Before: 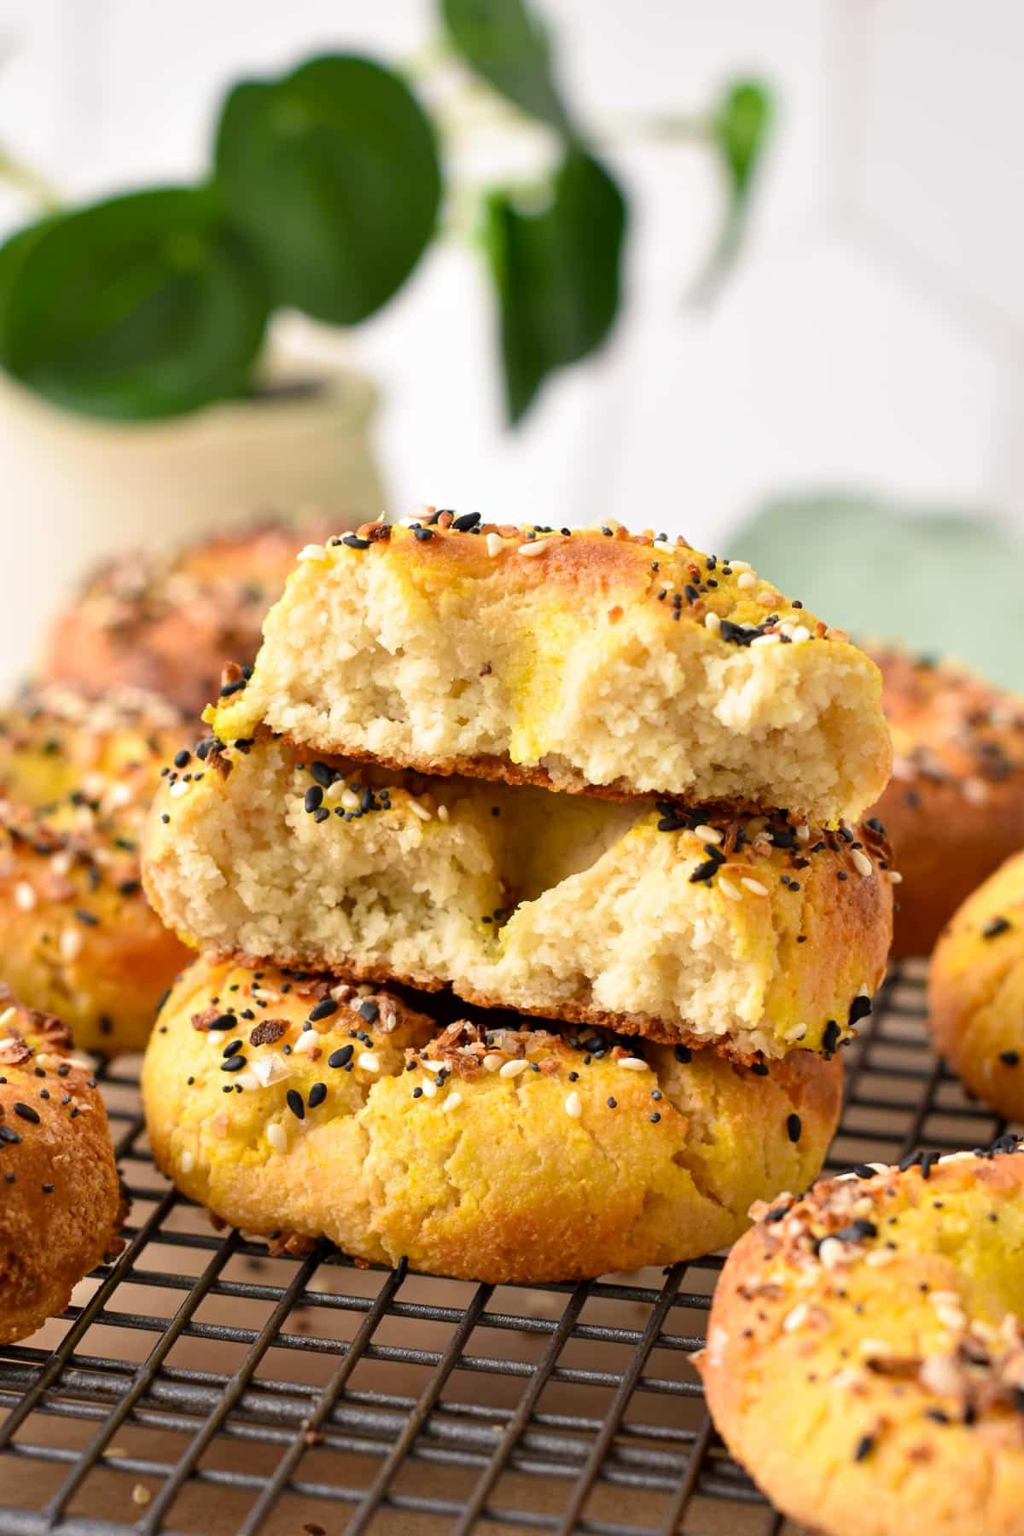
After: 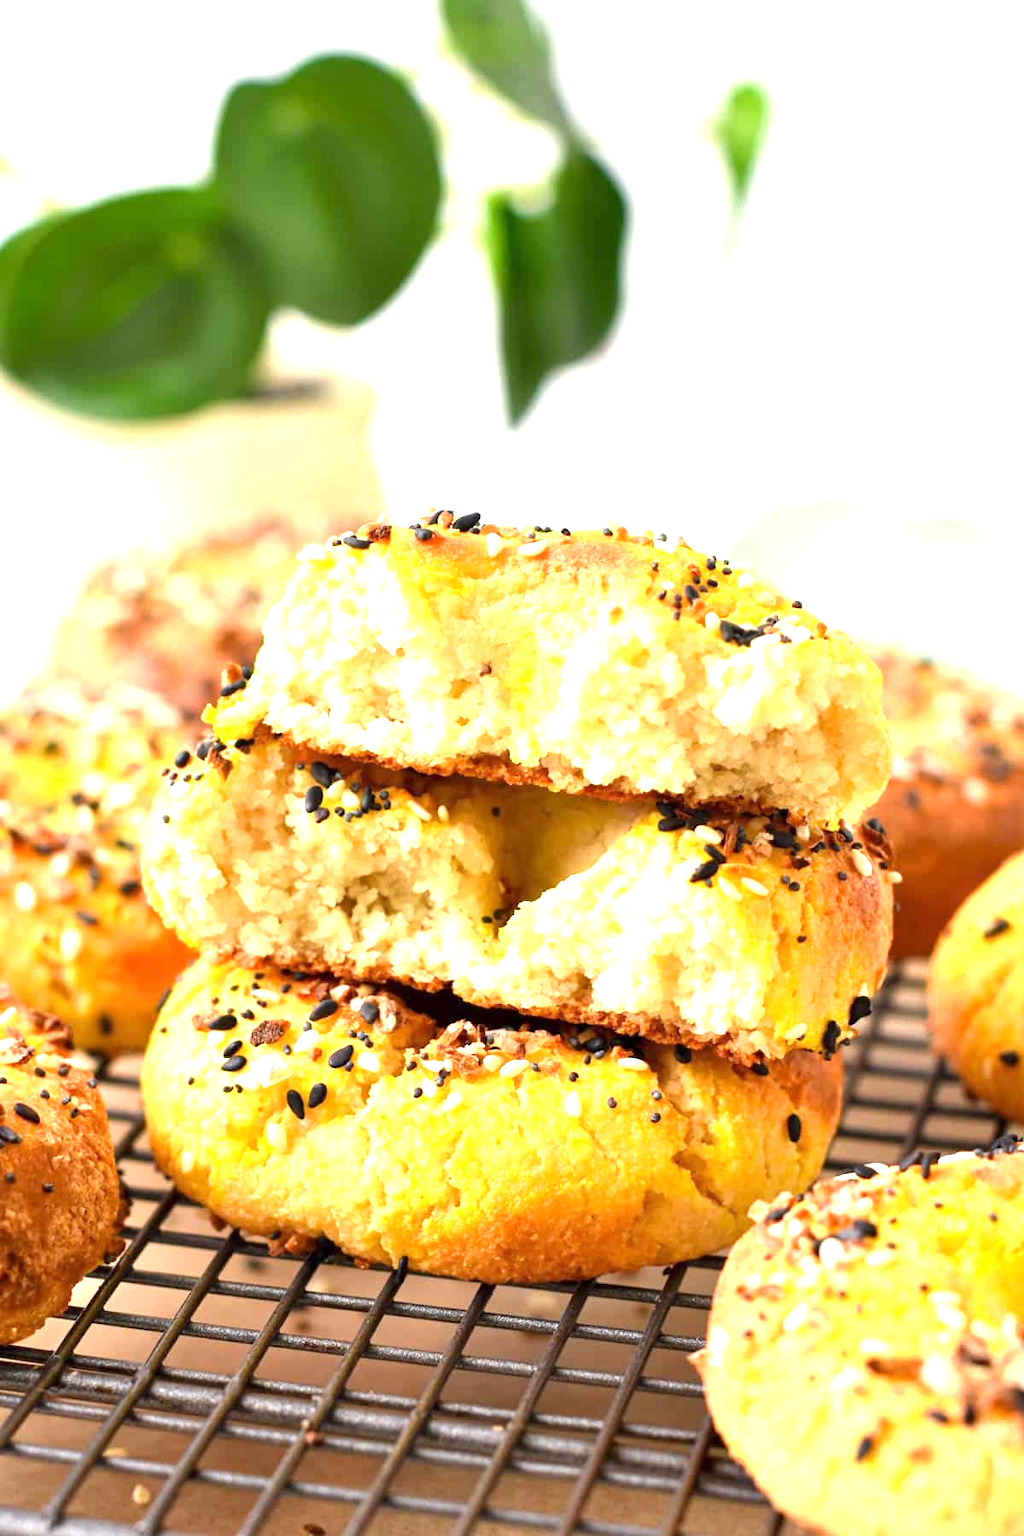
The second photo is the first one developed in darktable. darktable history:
exposure: exposure 1.25 EV, compensate exposure bias true, compensate highlight preservation false
